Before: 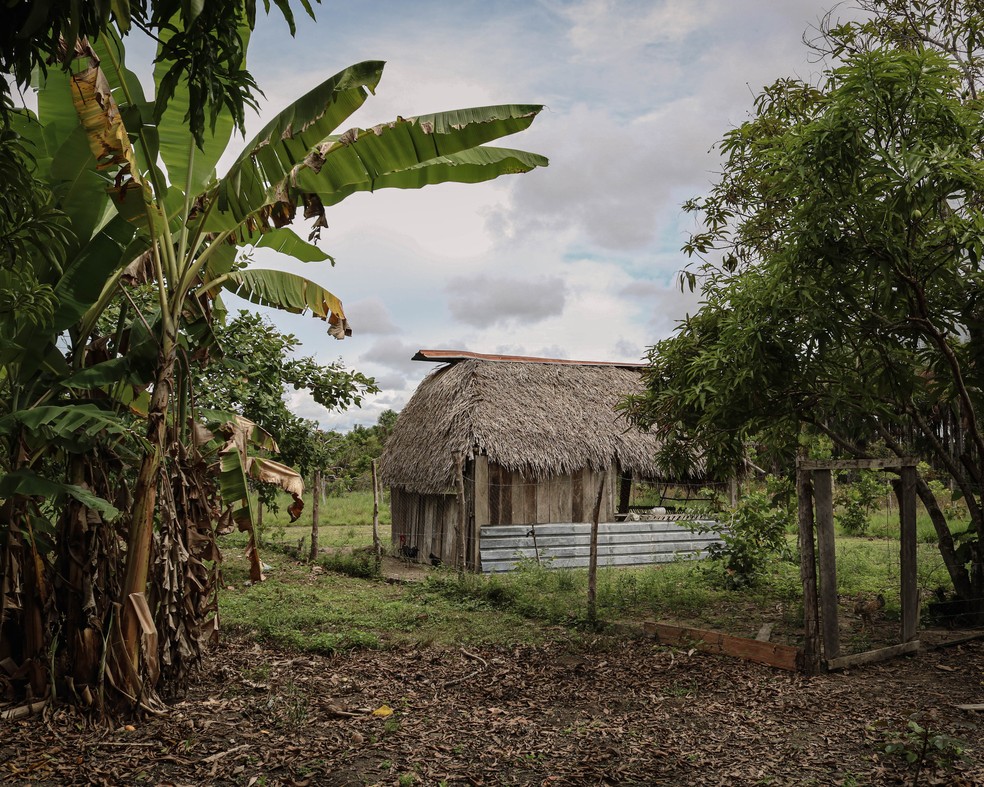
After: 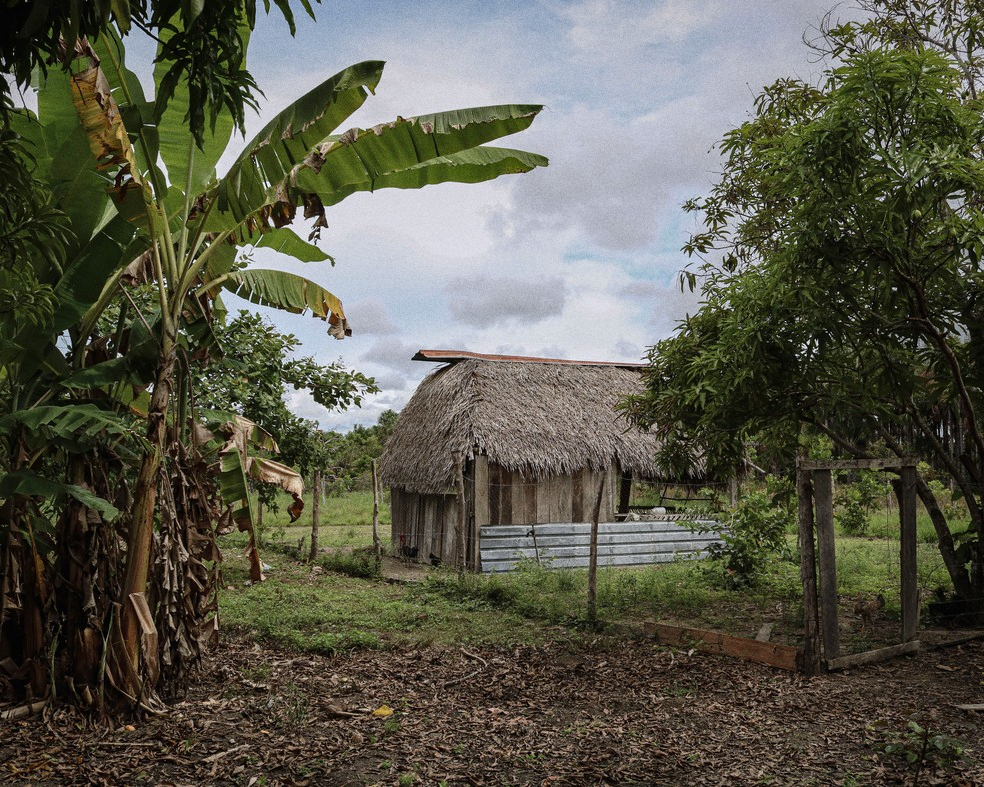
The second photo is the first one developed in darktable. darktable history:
white balance: red 0.974, blue 1.044
grain: strength 26%
